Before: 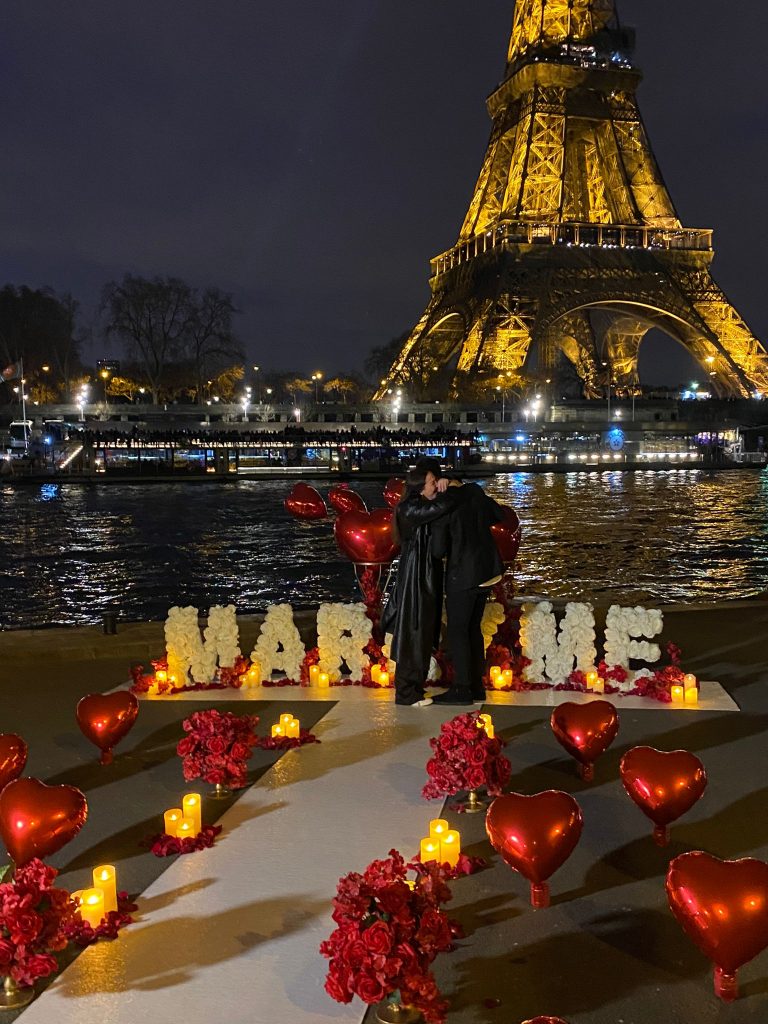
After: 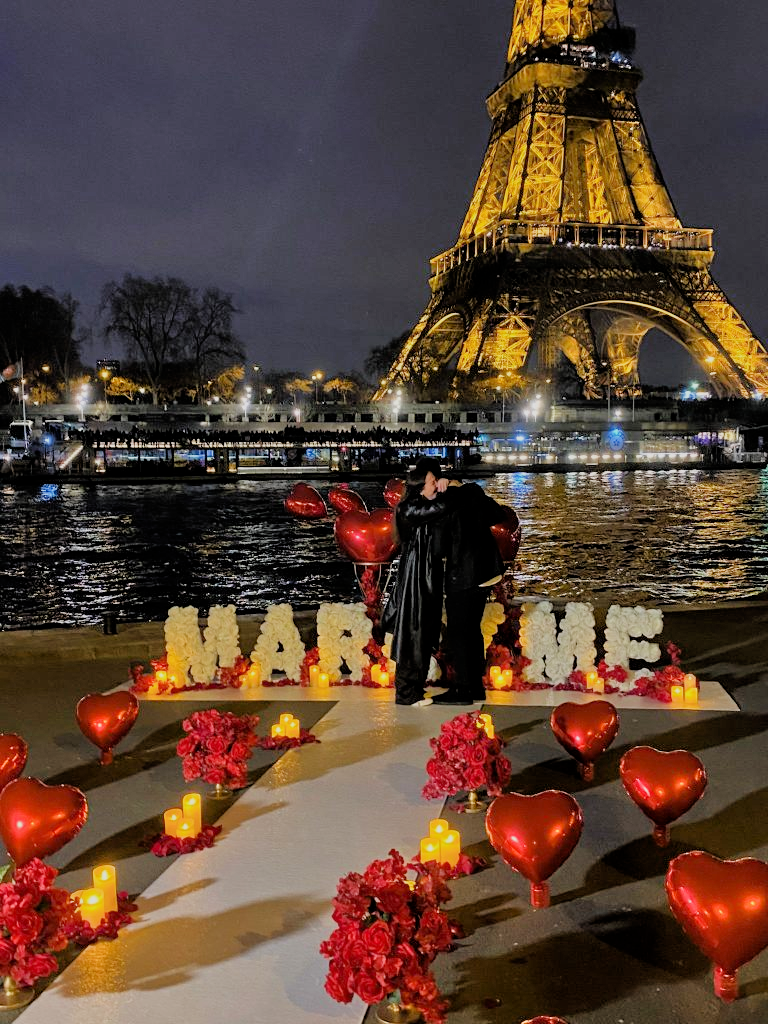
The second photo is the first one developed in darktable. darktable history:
tone equalizer: -7 EV 0.151 EV, -6 EV 0.58 EV, -5 EV 1.12 EV, -4 EV 1.33 EV, -3 EV 1.16 EV, -2 EV 0.6 EV, -1 EV 0.166 EV
filmic rgb: middle gray luminance 28.9%, black relative exposure -10.38 EV, white relative exposure 5.49 EV, target black luminance 0%, hardness 3.93, latitude 2.98%, contrast 1.122, highlights saturation mix 4.12%, shadows ↔ highlights balance 15.13%
